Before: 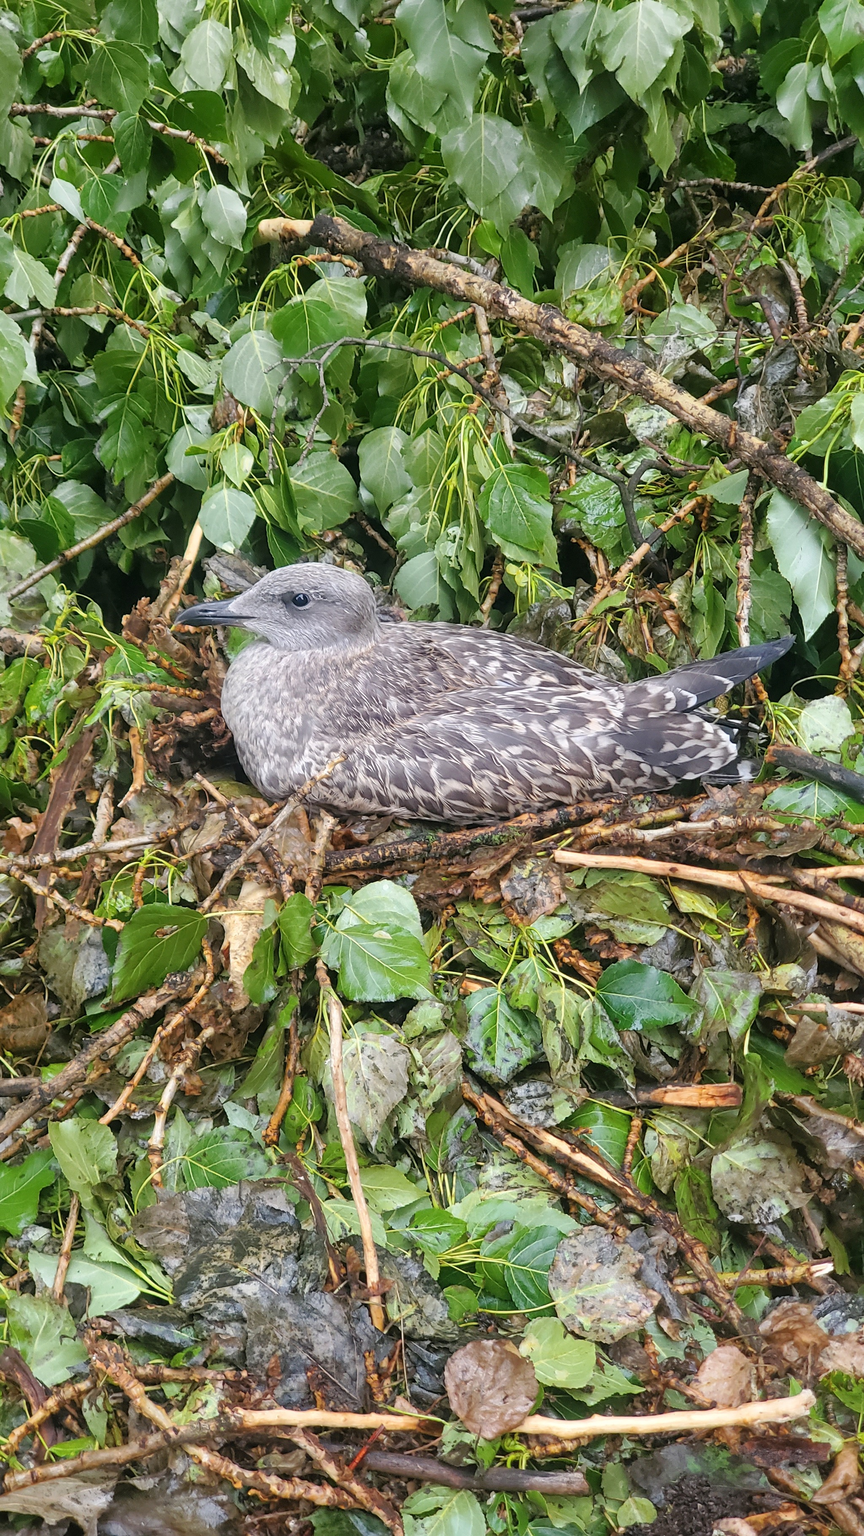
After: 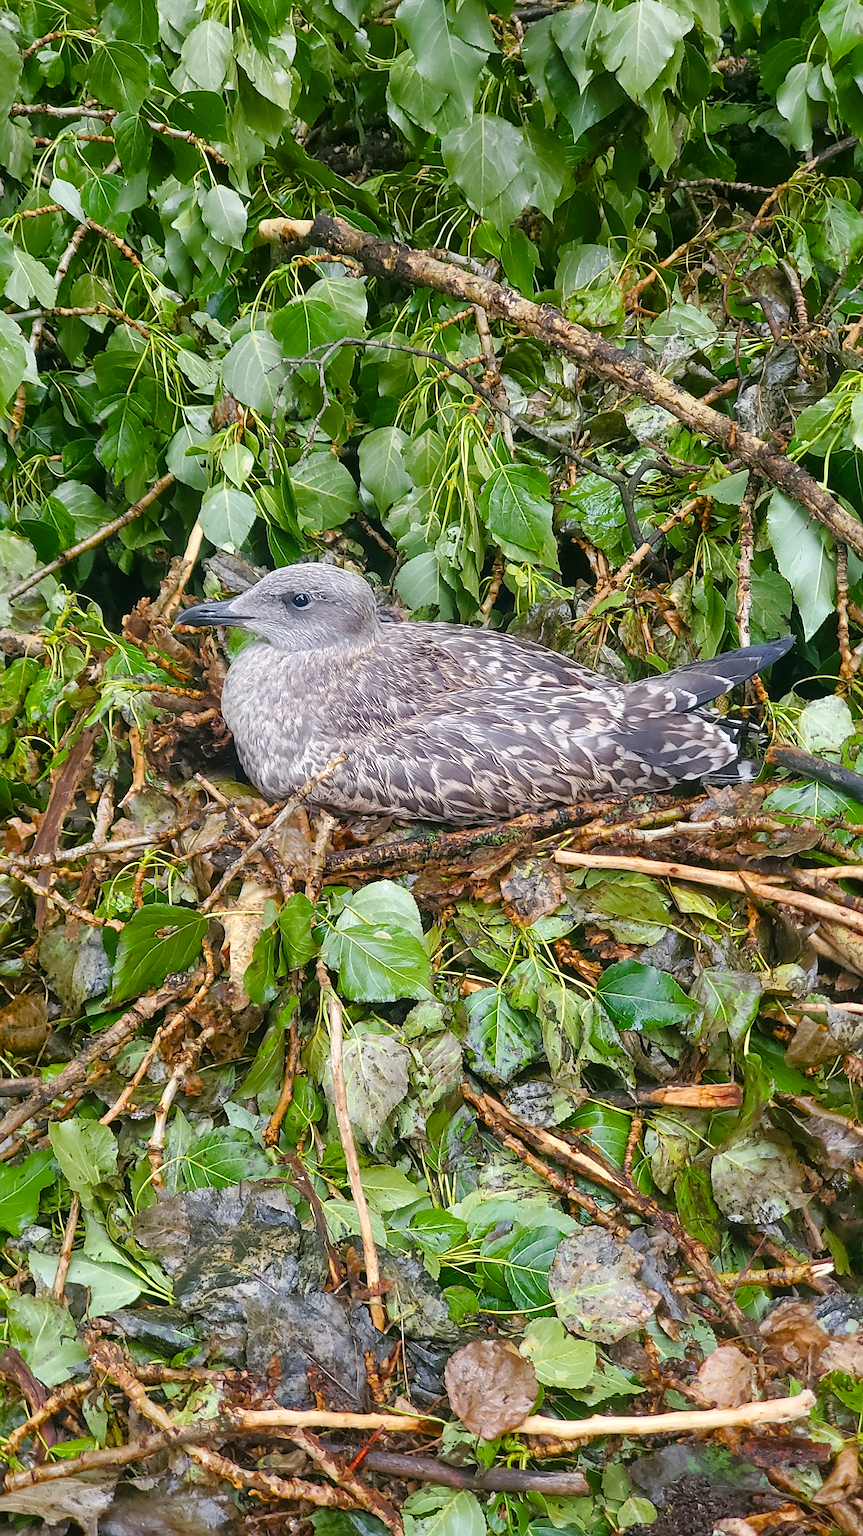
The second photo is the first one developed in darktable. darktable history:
sharpen: amount 0.475
color balance rgb: perceptual saturation grading › global saturation 20%, perceptual saturation grading › highlights -25.043%, perceptual saturation grading › shadows 24.981%, global vibrance 20%
